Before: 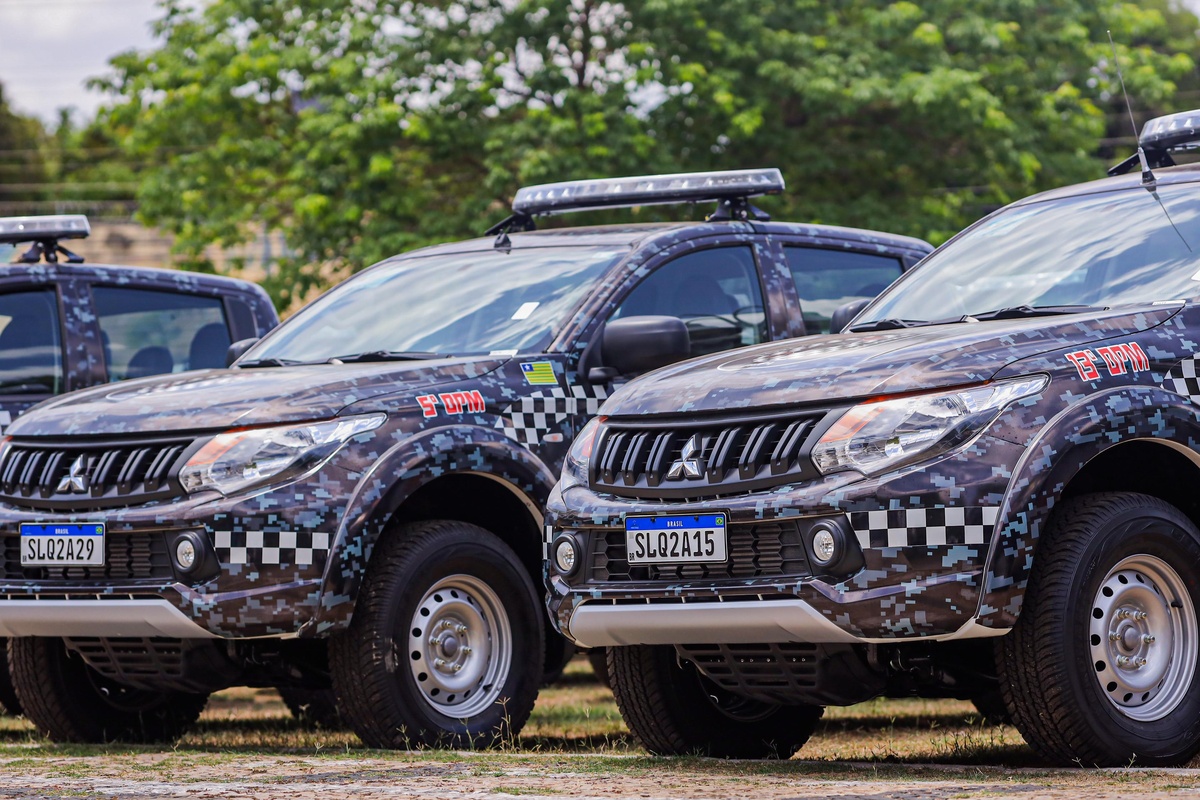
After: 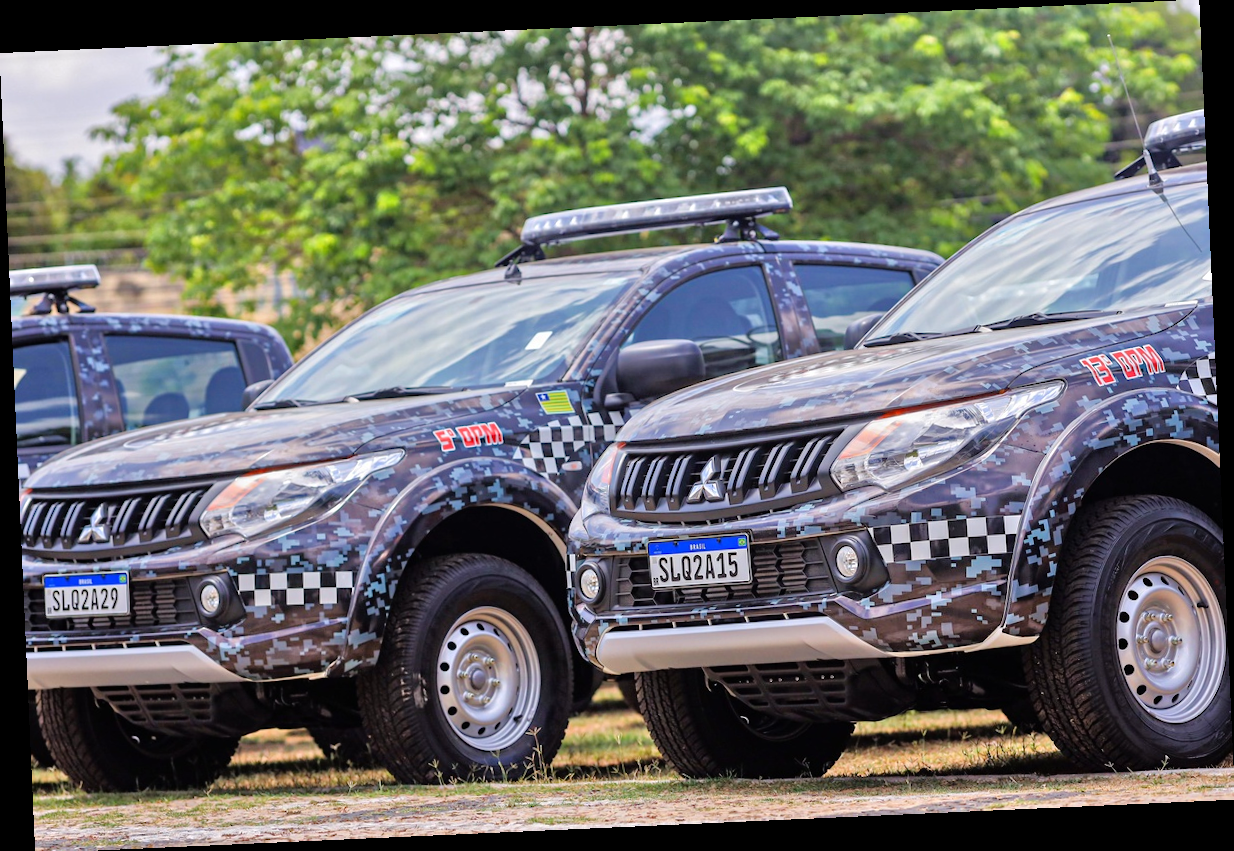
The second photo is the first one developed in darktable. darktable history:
white balance: red 1, blue 1
crop: bottom 0.071%
rotate and perspective: rotation -2.56°, automatic cropping off
tone equalizer: -7 EV 0.15 EV, -6 EV 0.6 EV, -5 EV 1.15 EV, -4 EV 1.33 EV, -3 EV 1.15 EV, -2 EV 0.6 EV, -1 EV 0.15 EV, mask exposure compensation -0.5 EV
